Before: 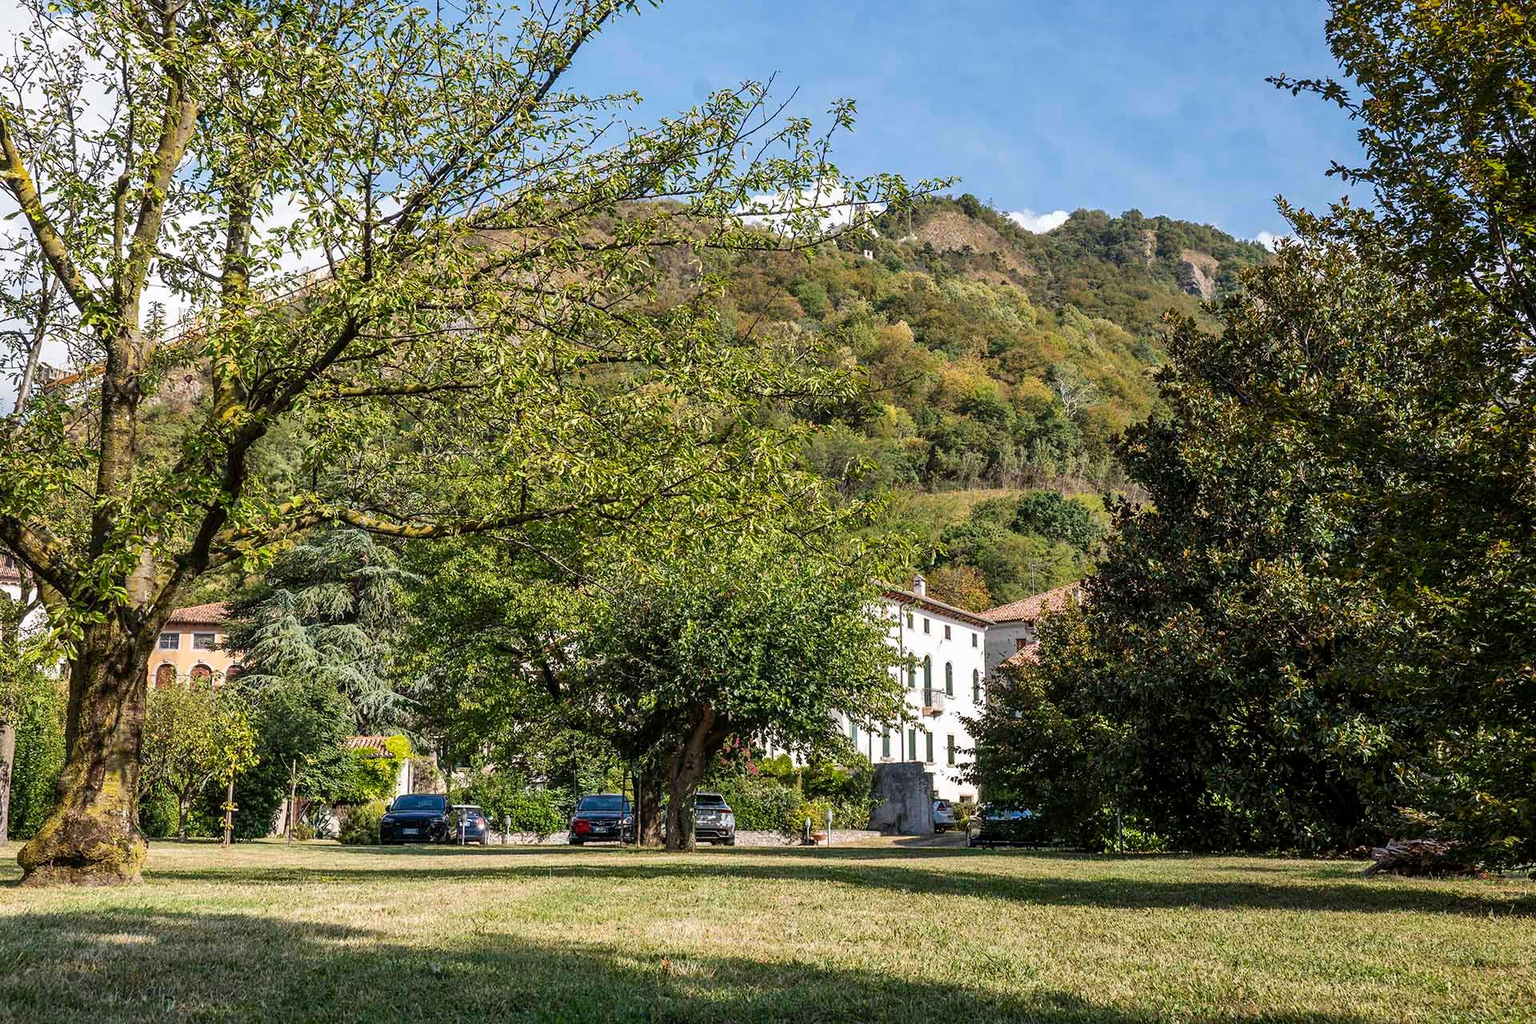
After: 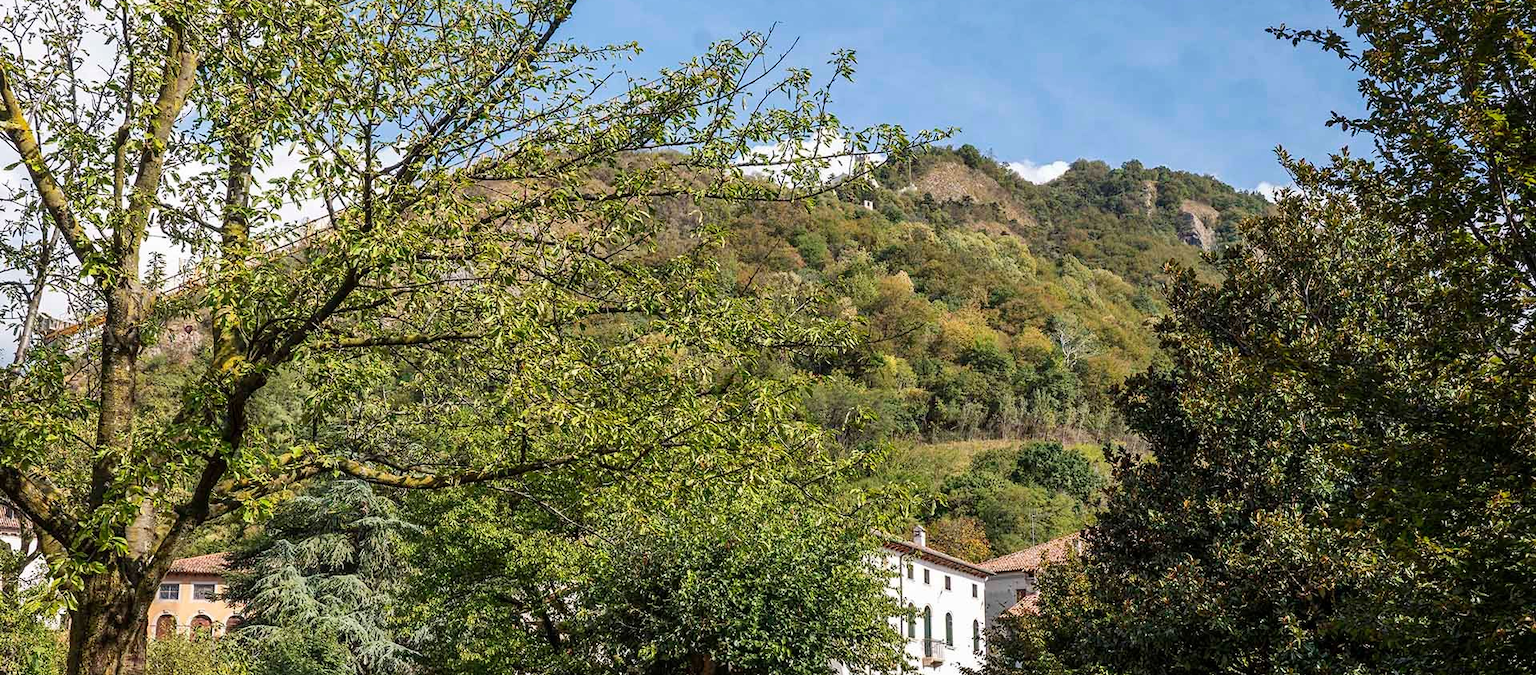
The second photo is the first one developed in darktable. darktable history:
crop and rotate: top 4.862%, bottom 29.197%
